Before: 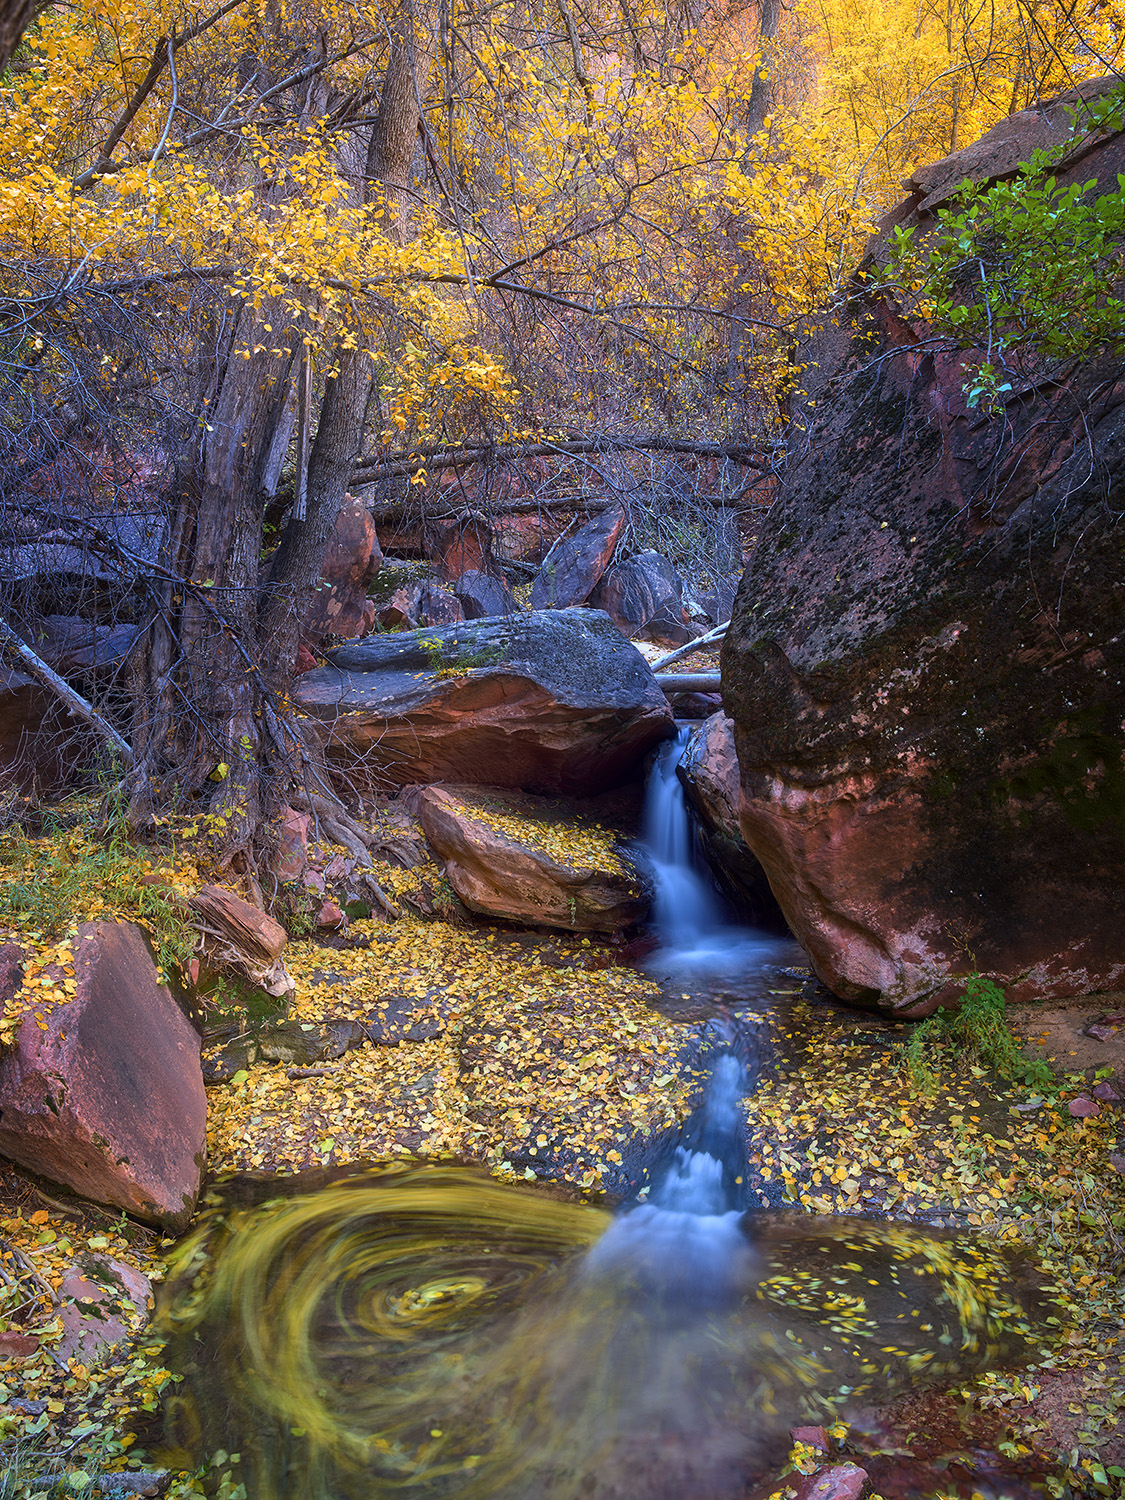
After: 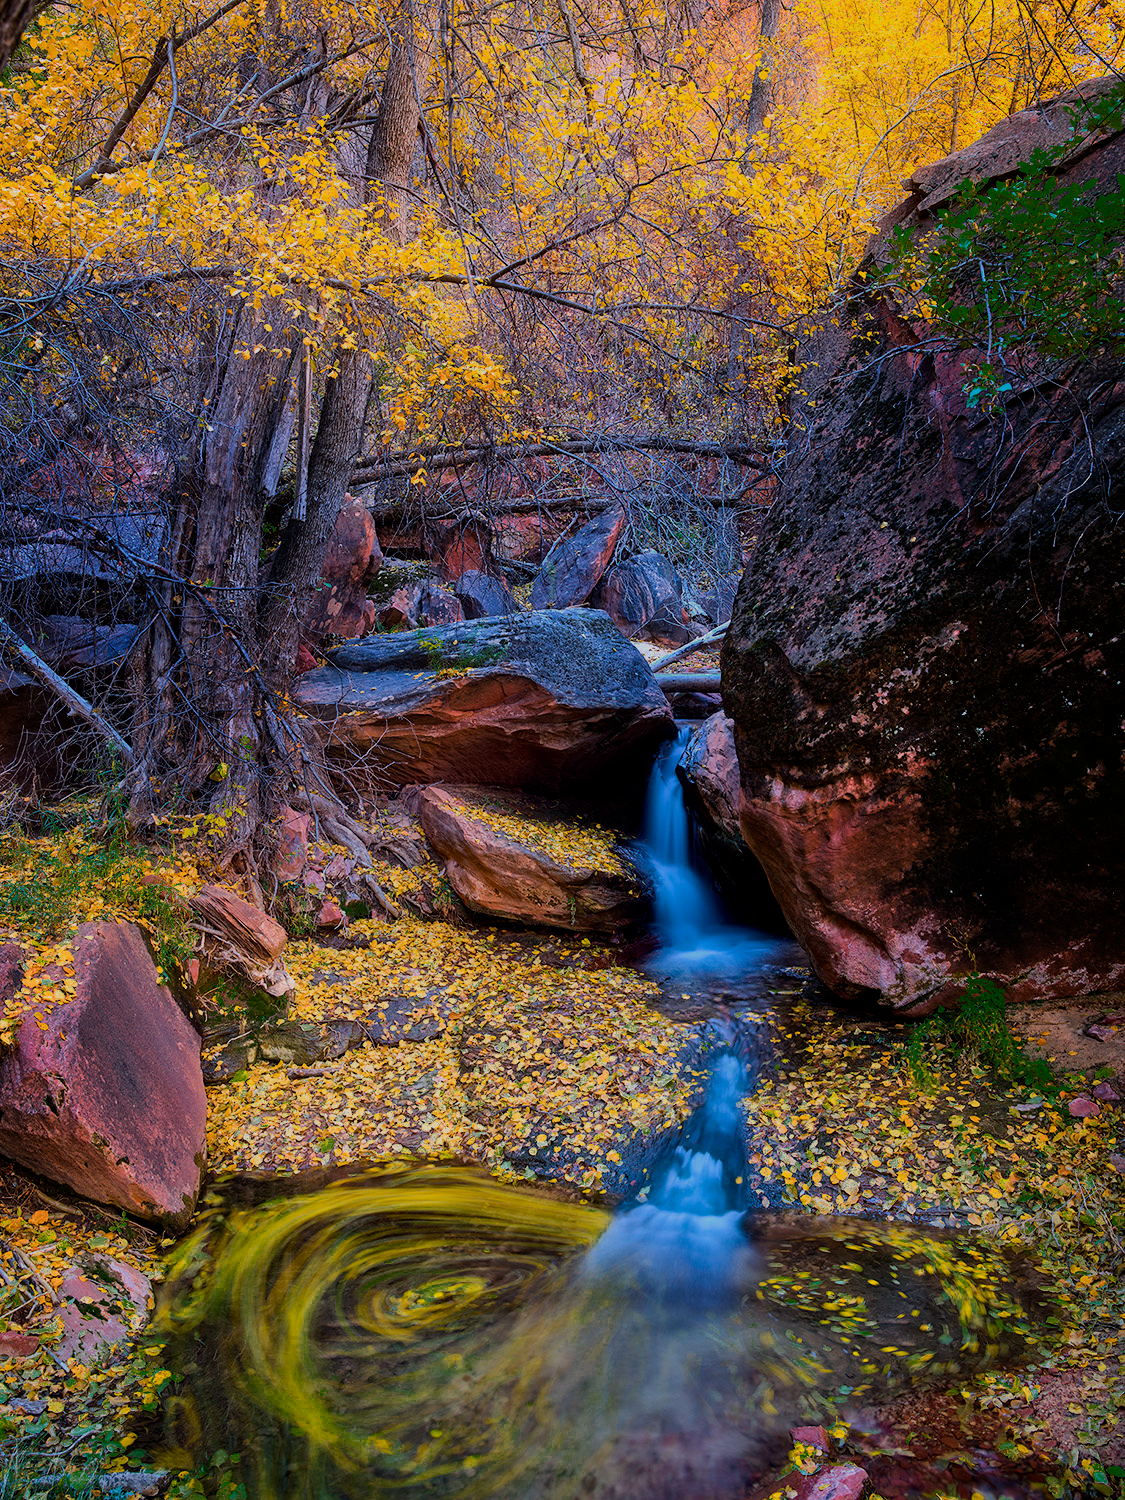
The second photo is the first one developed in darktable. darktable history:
filmic rgb: black relative exposure -7.65 EV, white relative exposure 4.56 EV, hardness 3.61, contrast 1.053
haze removal: strength 0.28, distance 0.243, compatibility mode true, adaptive false
contrast brightness saturation: contrast 0.048
color balance rgb: shadows lift › luminance -9.021%, linear chroma grading › shadows -8.312%, linear chroma grading › global chroma 9.771%, perceptual saturation grading › global saturation 3.528%
color zones: curves: ch0 [(0.25, 0.5) (0.347, 0.092) (0.75, 0.5)]; ch1 [(0.25, 0.5) (0.33, 0.51) (0.75, 0.5)]
